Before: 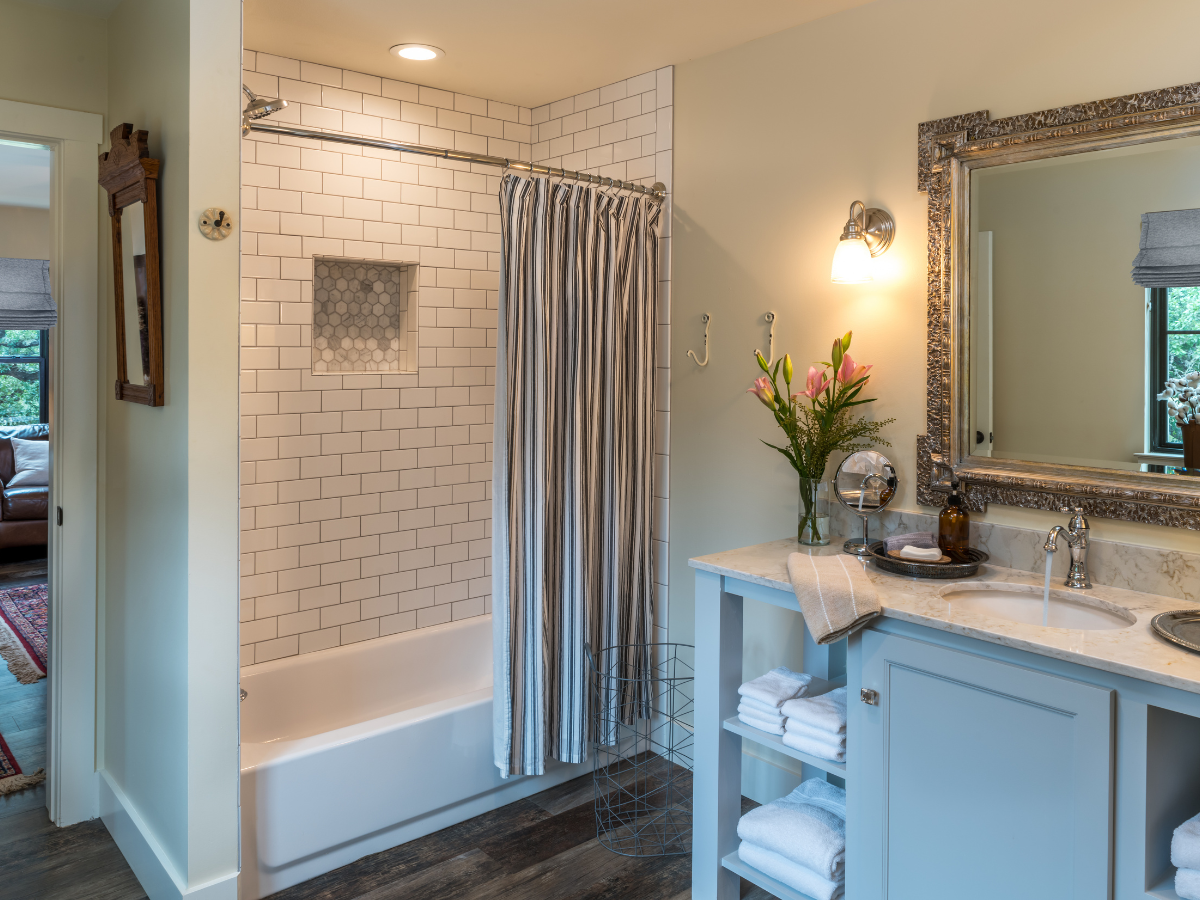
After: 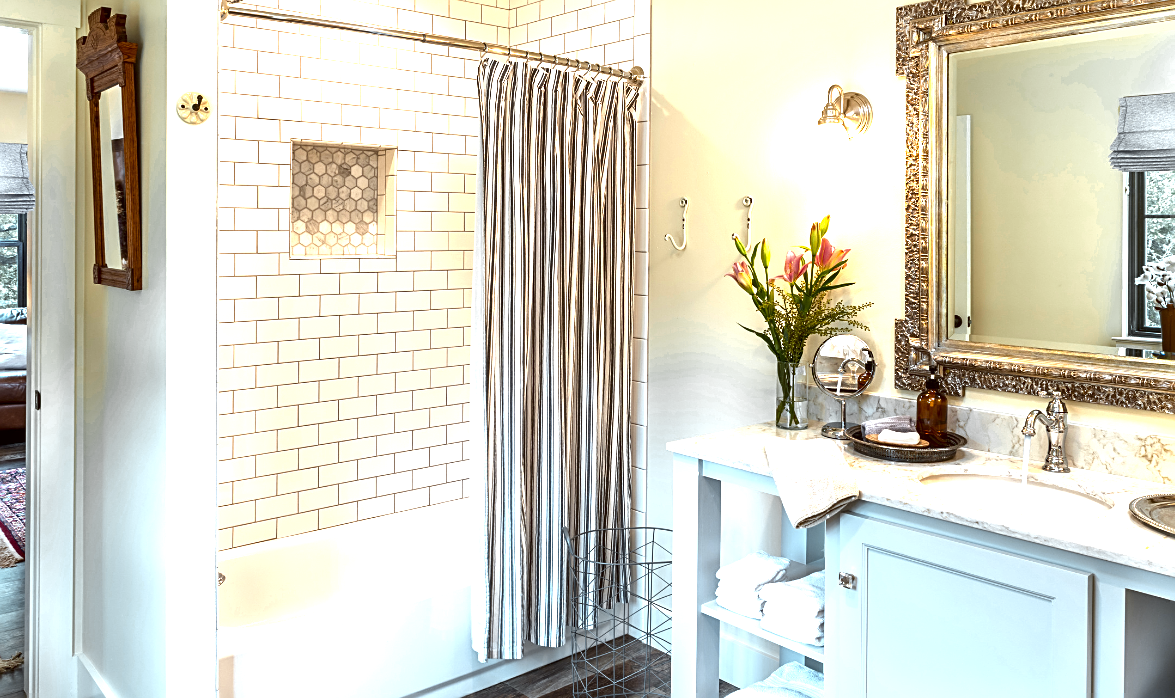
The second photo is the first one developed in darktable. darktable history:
local contrast: highlights 103%, shadows 97%, detail 120%, midtone range 0.2
tone equalizer: on, module defaults
crop and rotate: left 1.866%, top 12.996%, right 0.212%, bottom 9.376%
color correction: highlights a* -5.13, highlights b* -3.97, shadows a* 3.85, shadows b* 4.52
exposure: black level correction 0.001, exposure 1.718 EV, compensate highlight preservation false
sharpen: on, module defaults
contrast brightness saturation: contrast 0.068, brightness -0.137, saturation 0.105
color zones: curves: ch0 [(0.035, 0.242) (0.25, 0.5) (0.384, 0.214) (0.488, 0.255) (0.75, 0.5)]; ch1 [(0.063, 0.379) (0.25, 0.5) (0.354, 0.201) (0.489, 0.085) (0.729, 0.271)]; ch2 [(0.25, 0.5) (0.38, 0.517) (0.442, 0.51) (0.735, 0.456)]
